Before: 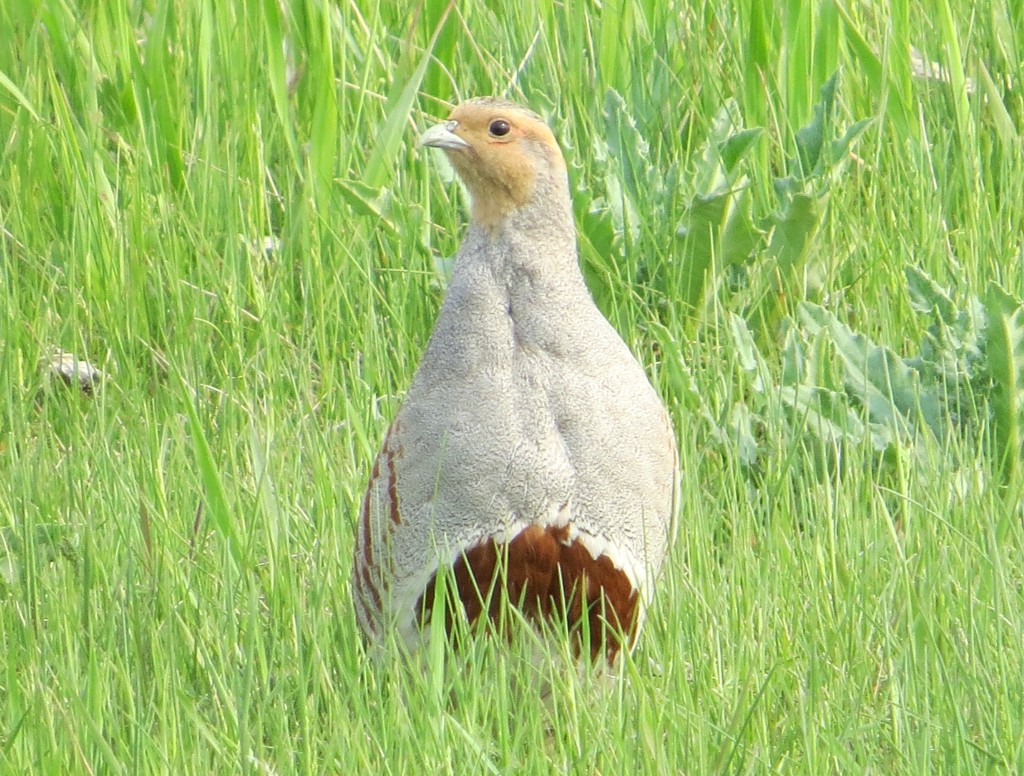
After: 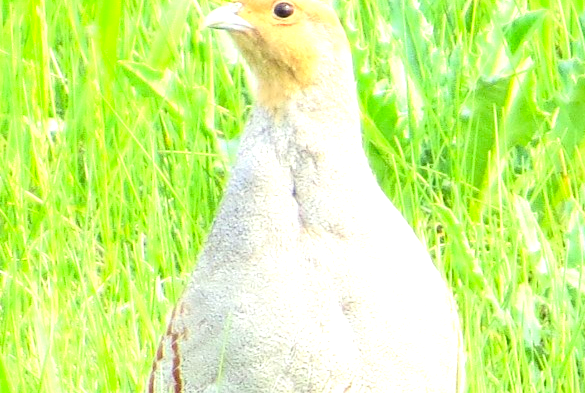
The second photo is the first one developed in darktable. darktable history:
crop: left 21.098%, top 15.271%, right 21.714%, bottom 34.082%
contrast brightness saturation: contrast 0.168, saturation 0.315
exposure: black level correction 0, exposure 1 EV, compensate highlight preservation false
